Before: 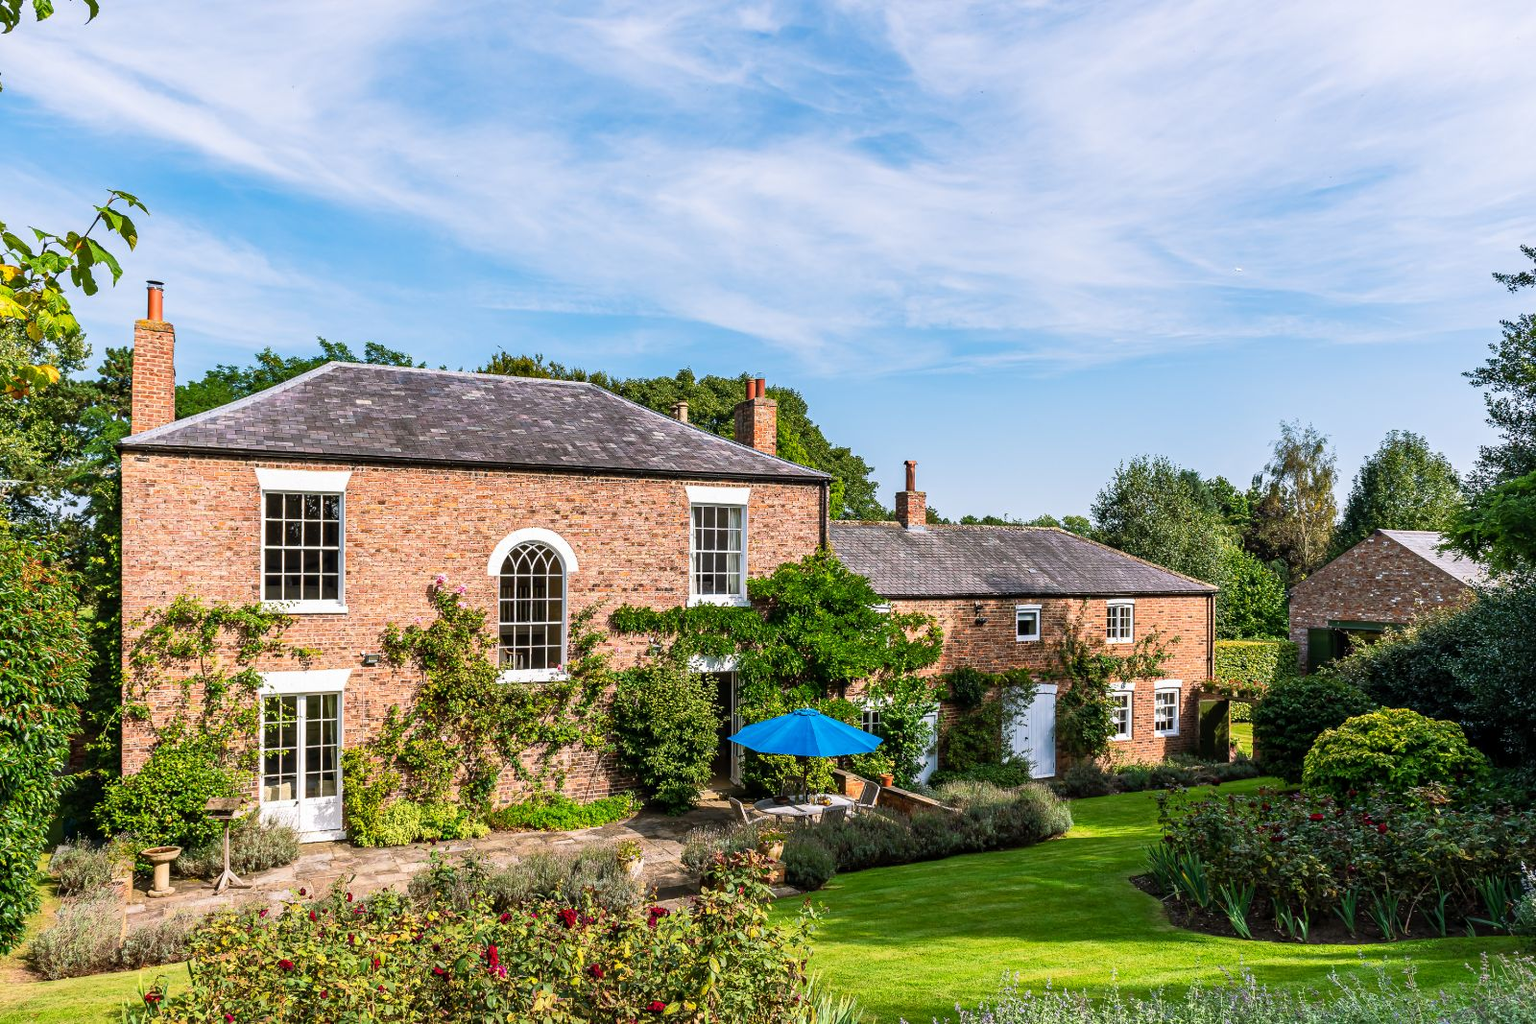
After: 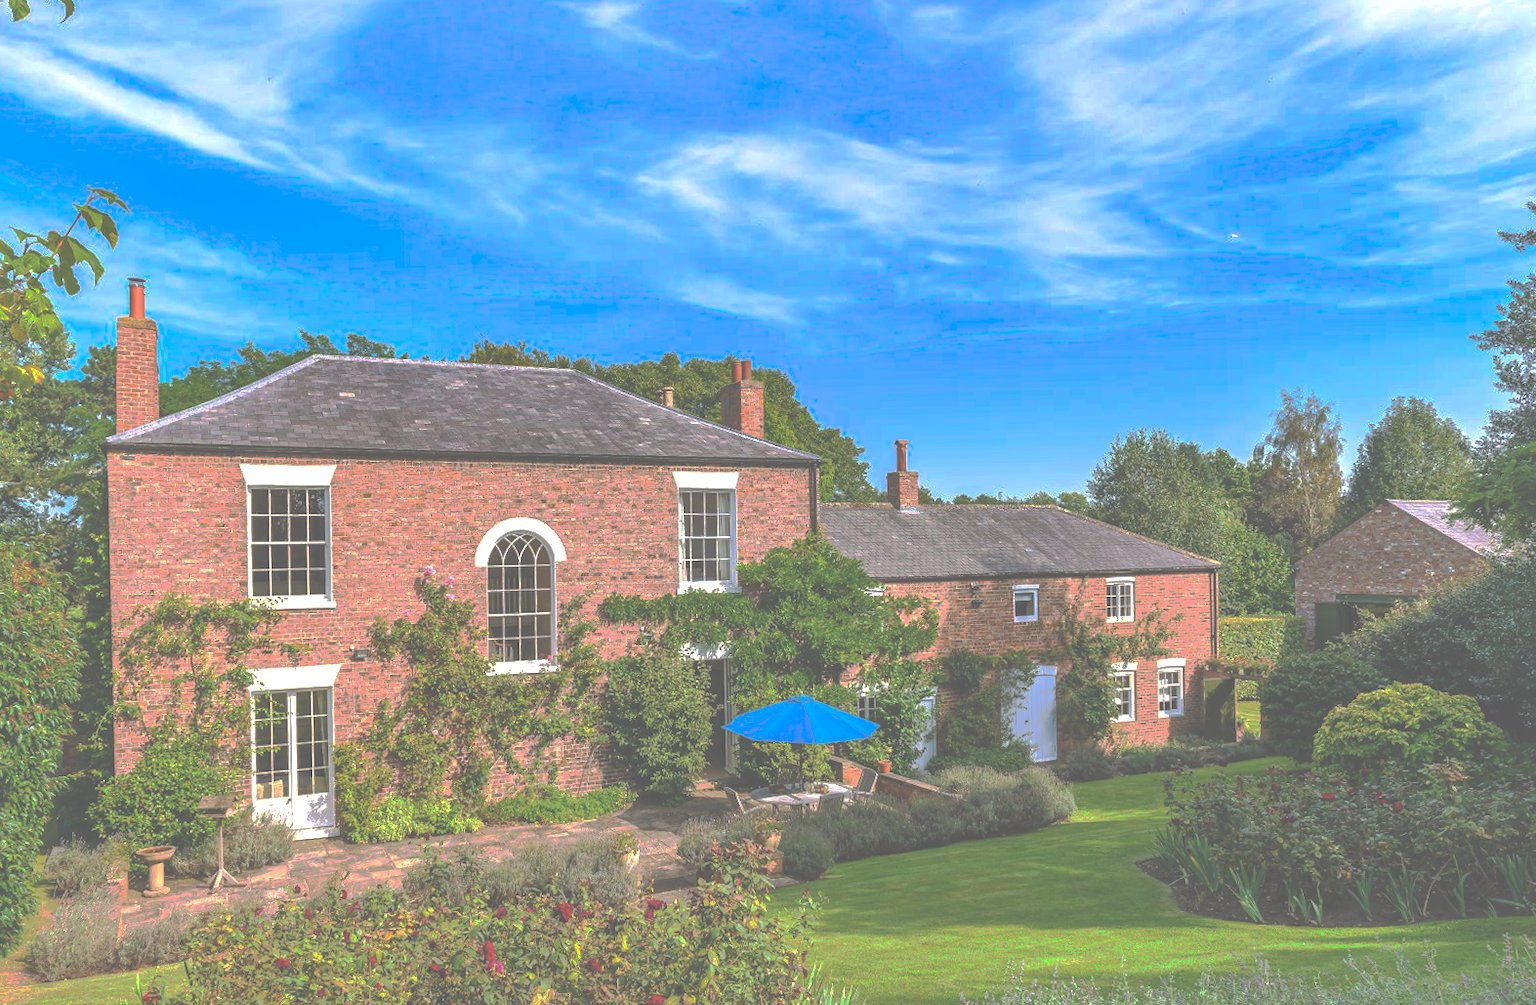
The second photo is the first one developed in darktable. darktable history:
shadows and highlights: on, module defaults
rotate and perspective: rotation -1.32°, lens shift (horizontal) -0.031, crop left 0.015, crop right 0.985, crop top 0.047, crop bottom 0.982
crop and rotate: left 0.126%
contrast brightness saturation: contrast -0.1, brightness 0.05, saturation 0.08
exposure: black level correction 0, exposure 0.5 EV, compensate highlight preservation false
tone curve: curves: ch0 [(0, 0) (0.003, 0.322) (0.011, 0.327) (0.025, 0.345) (0.044, 0.365) (0.069, 0.378) (0.1, 0.391) (0.136, 0.403) (0.177, 0.412) (0.224, 0.429) (0.277, 0.448) (0.335, 0.474) (0.399, 0.503) (0.468, 0.537) (0.543, 0.57) (0.623, 0.61) (0.709, 0.653) (0.801, 0.699) (0.898, 0.75) (1, 1)], preserve colors none
